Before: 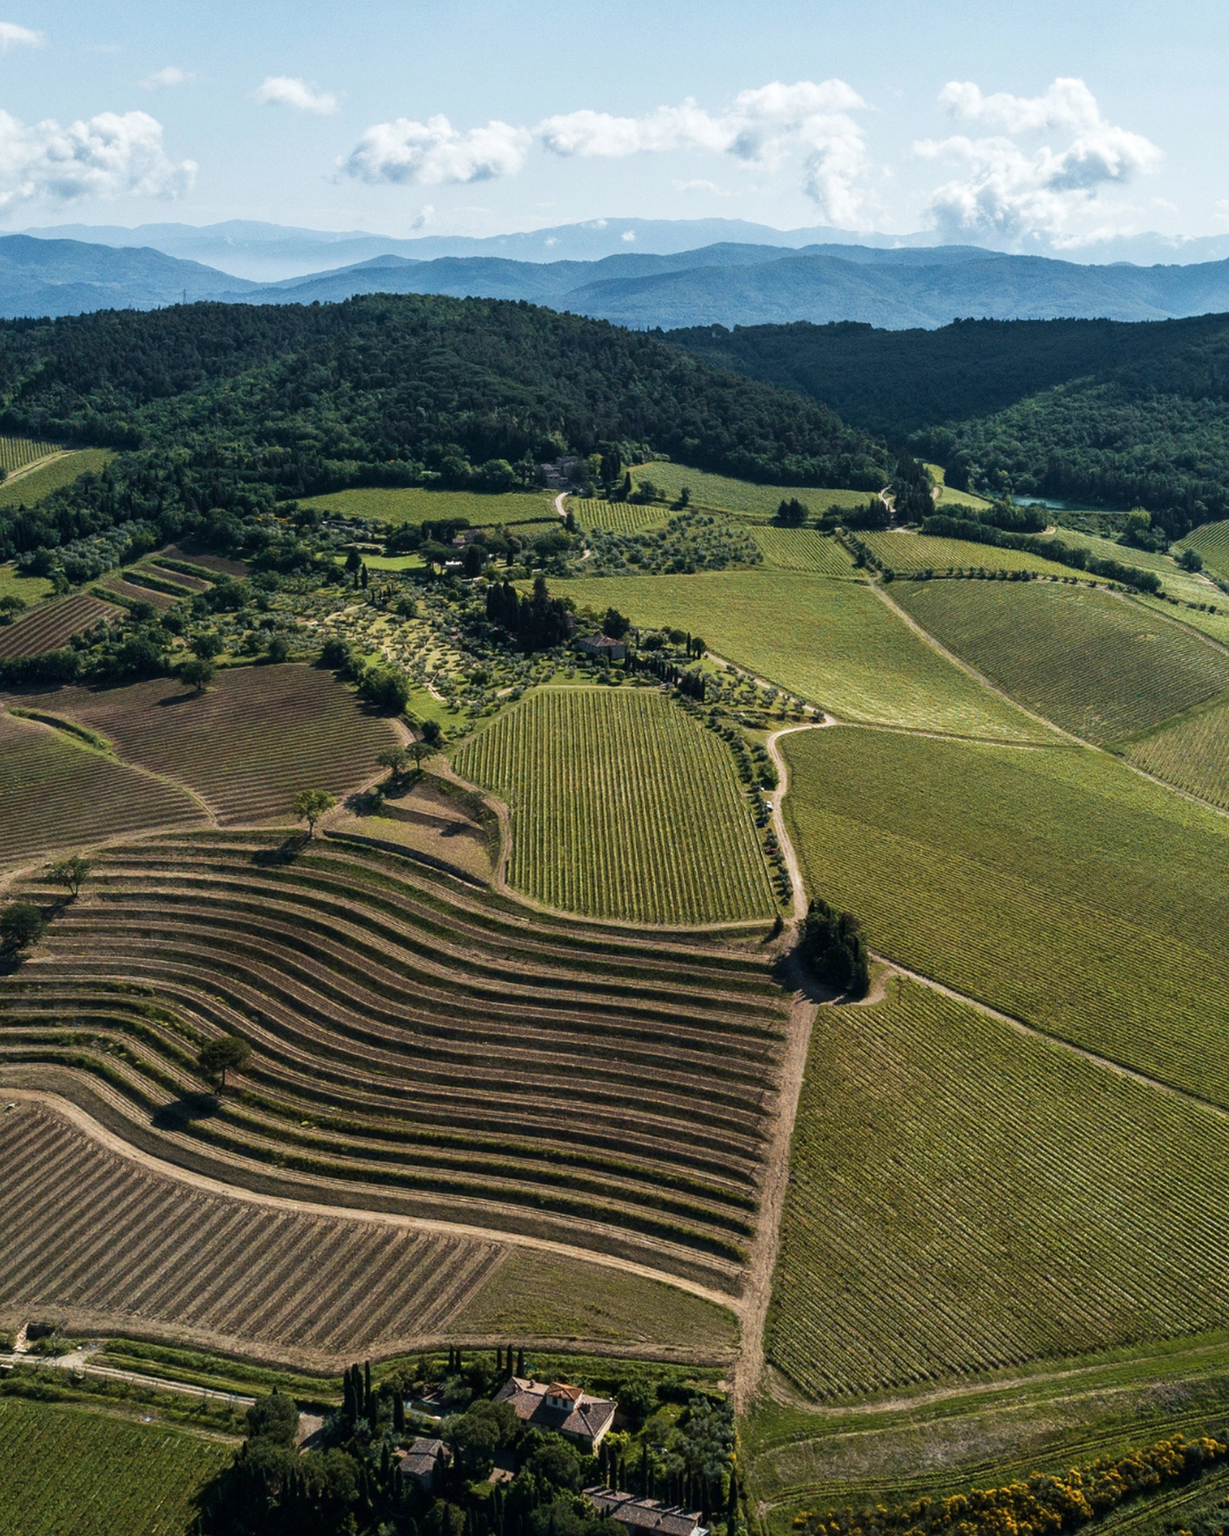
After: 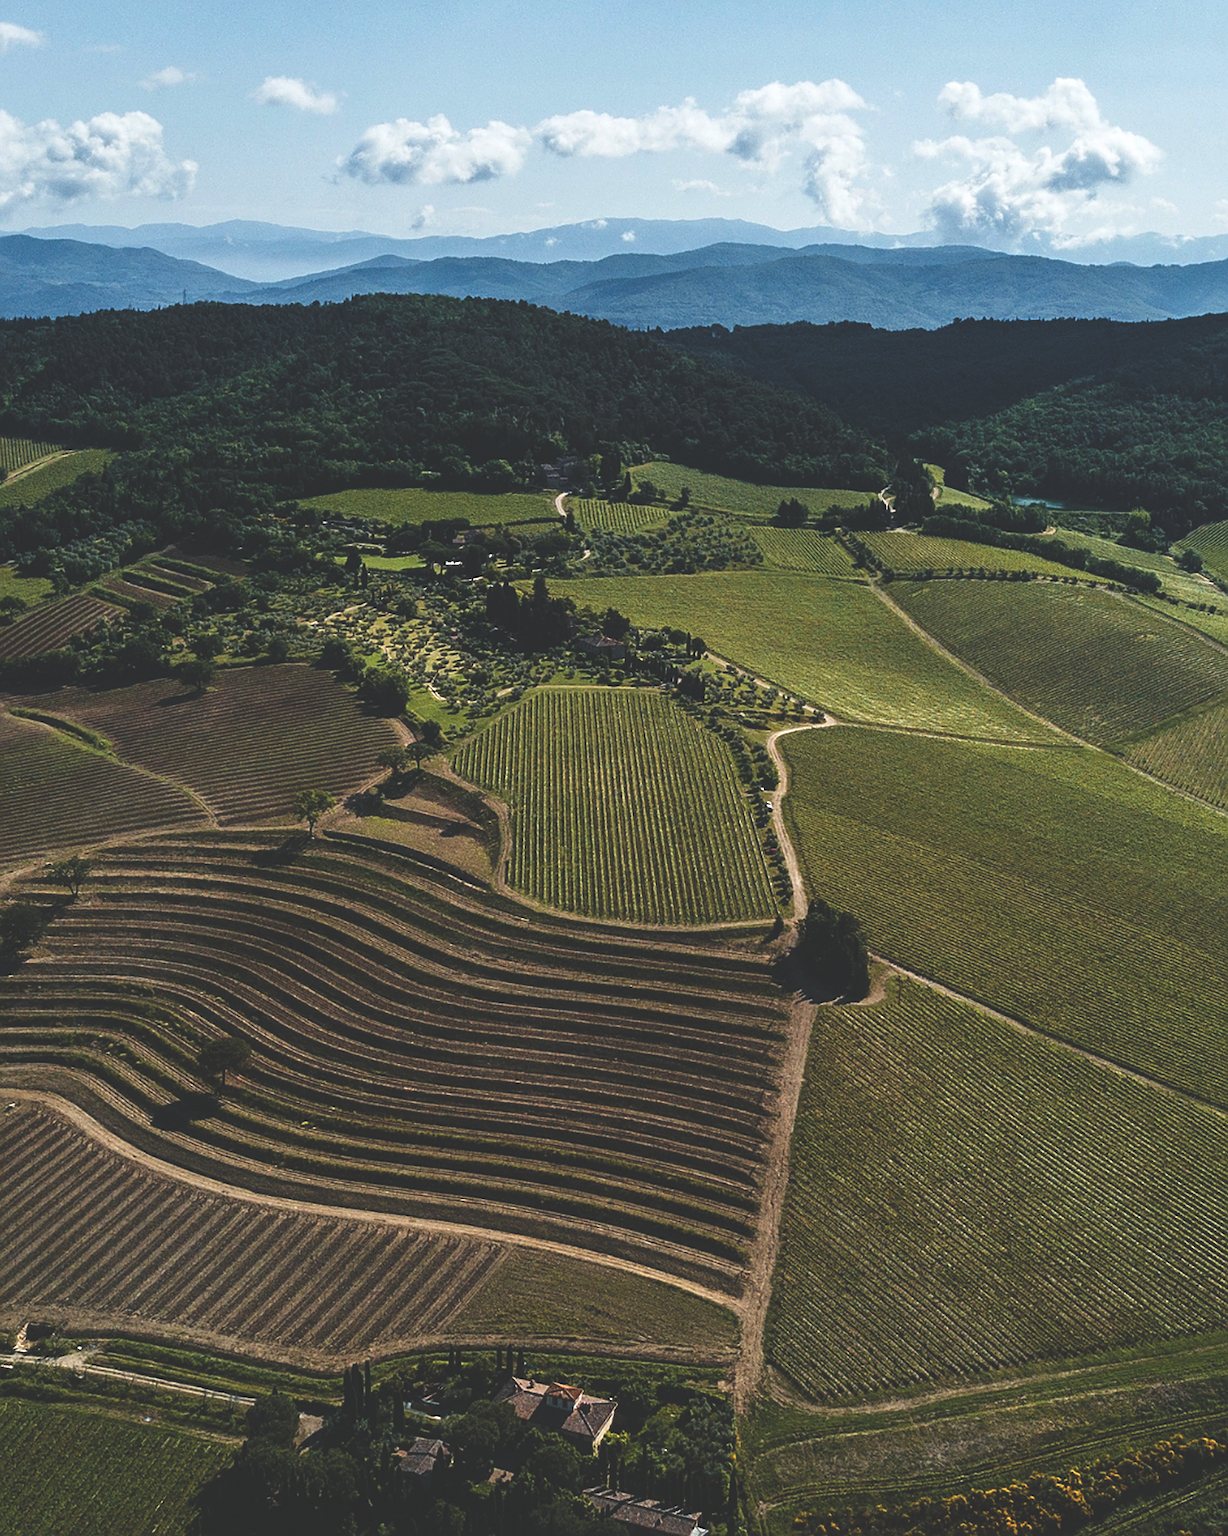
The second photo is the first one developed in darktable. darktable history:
exposure: black level correction 0.001, compensate highlight preservation false
sharpen: on, module defaults
rgb curve: curves: ch0 [(0, 0.186) (0.314, 0.284) (0.775, 0.708) (1, 1)], compensate middle gray true, preserve colors none
